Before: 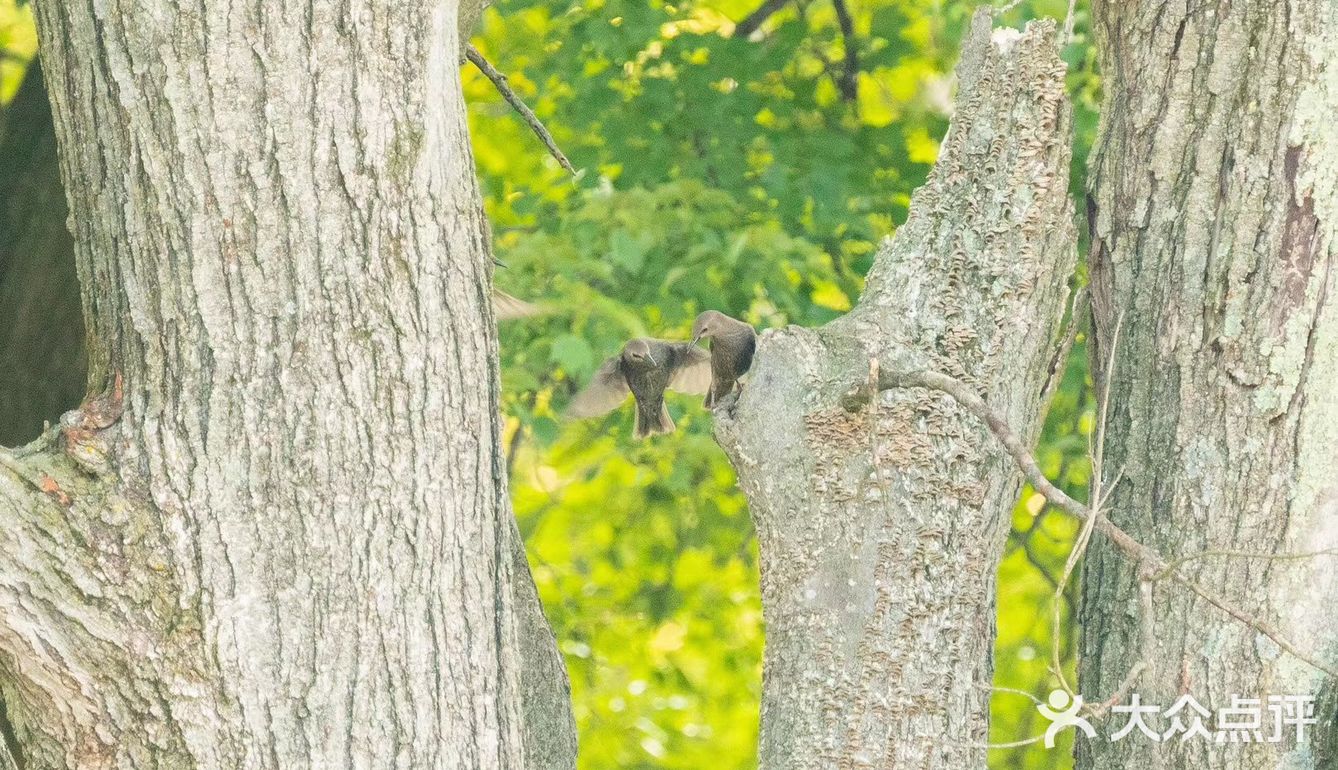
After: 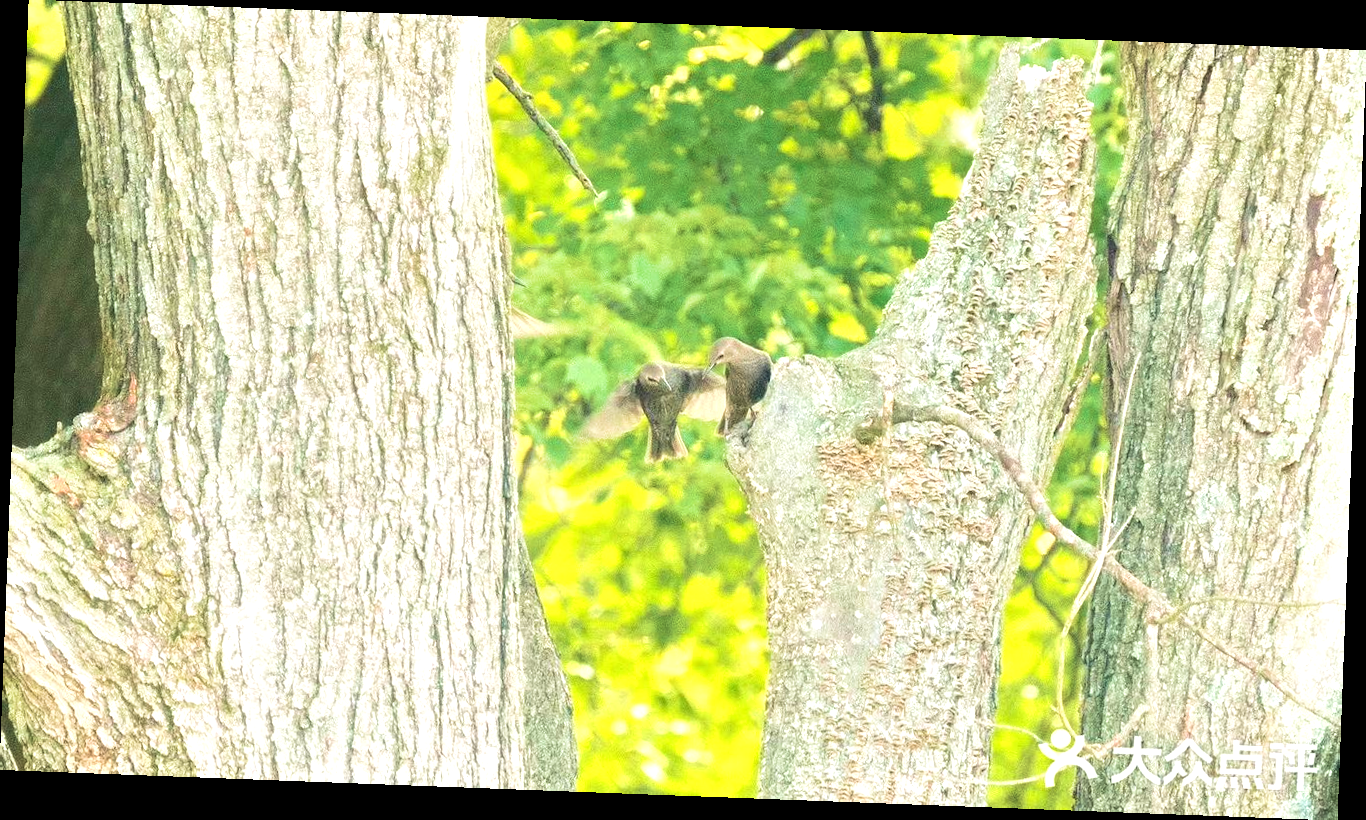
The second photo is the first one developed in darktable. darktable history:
rotate and perspective: rotation 2.17°, automatic cropping off
tone equalizer: -8 EV 0.001 EV, -7 EV -0.002 EV, -6 EV 0.002 EV, -5 EV -0.03 EV, -4 EV -0.116 EV, -3 EV -0.169 EV, -2 EV 0.24 EV, -1 EV 0.702 EV, +0 EV 0.493 EV
velvia: strength 45%
